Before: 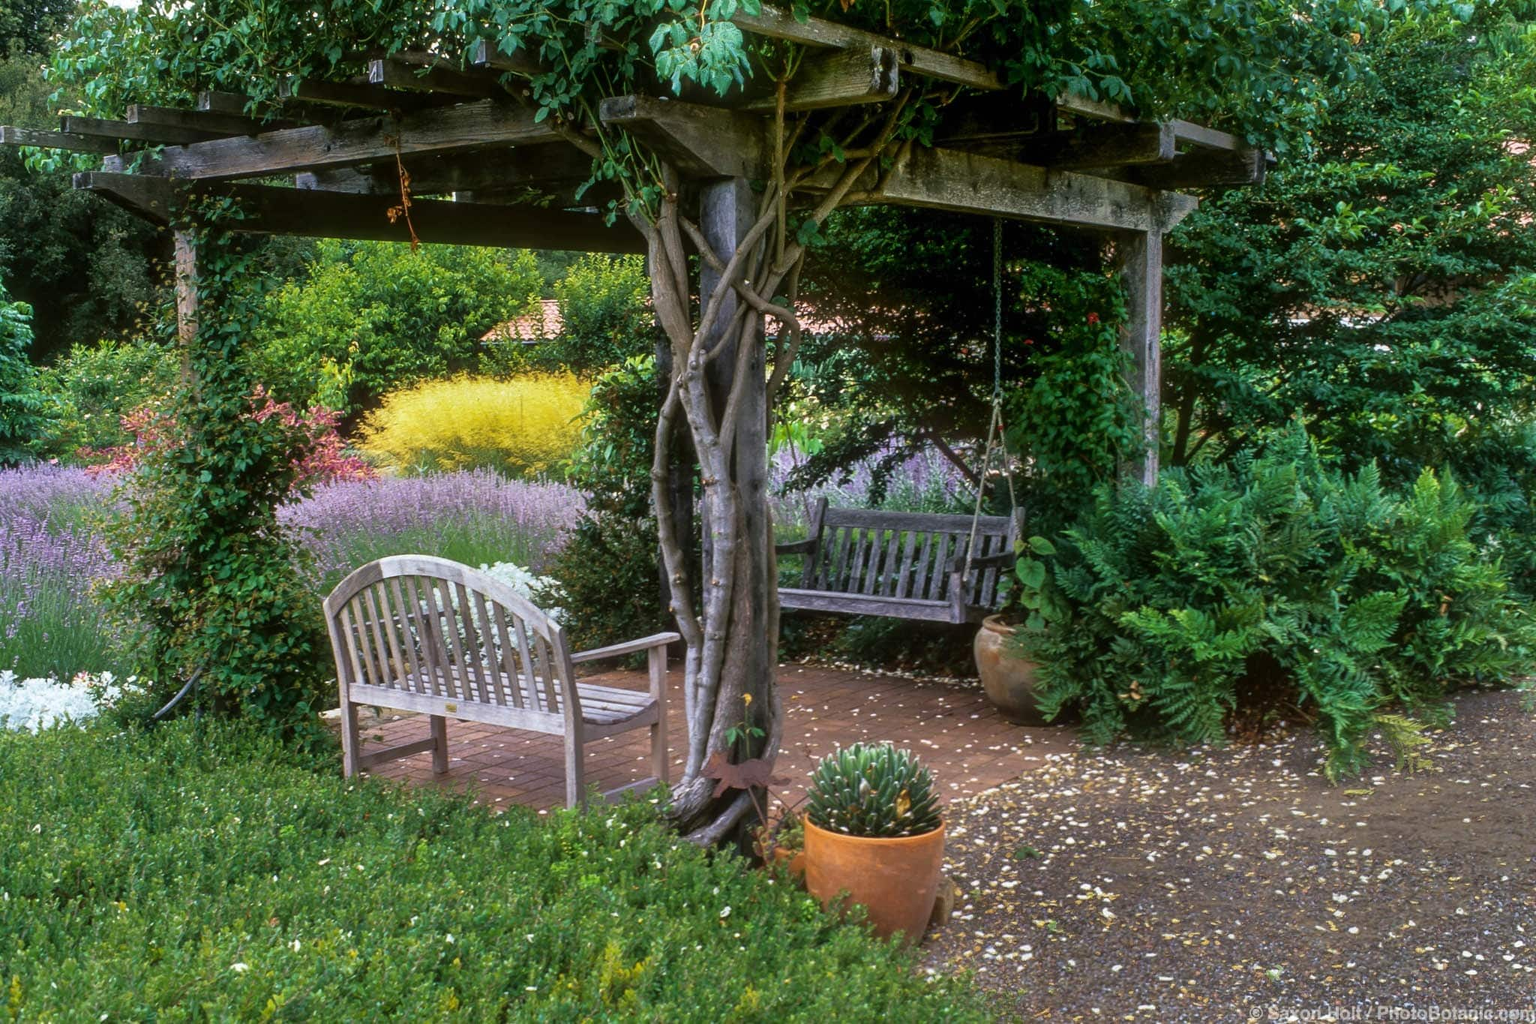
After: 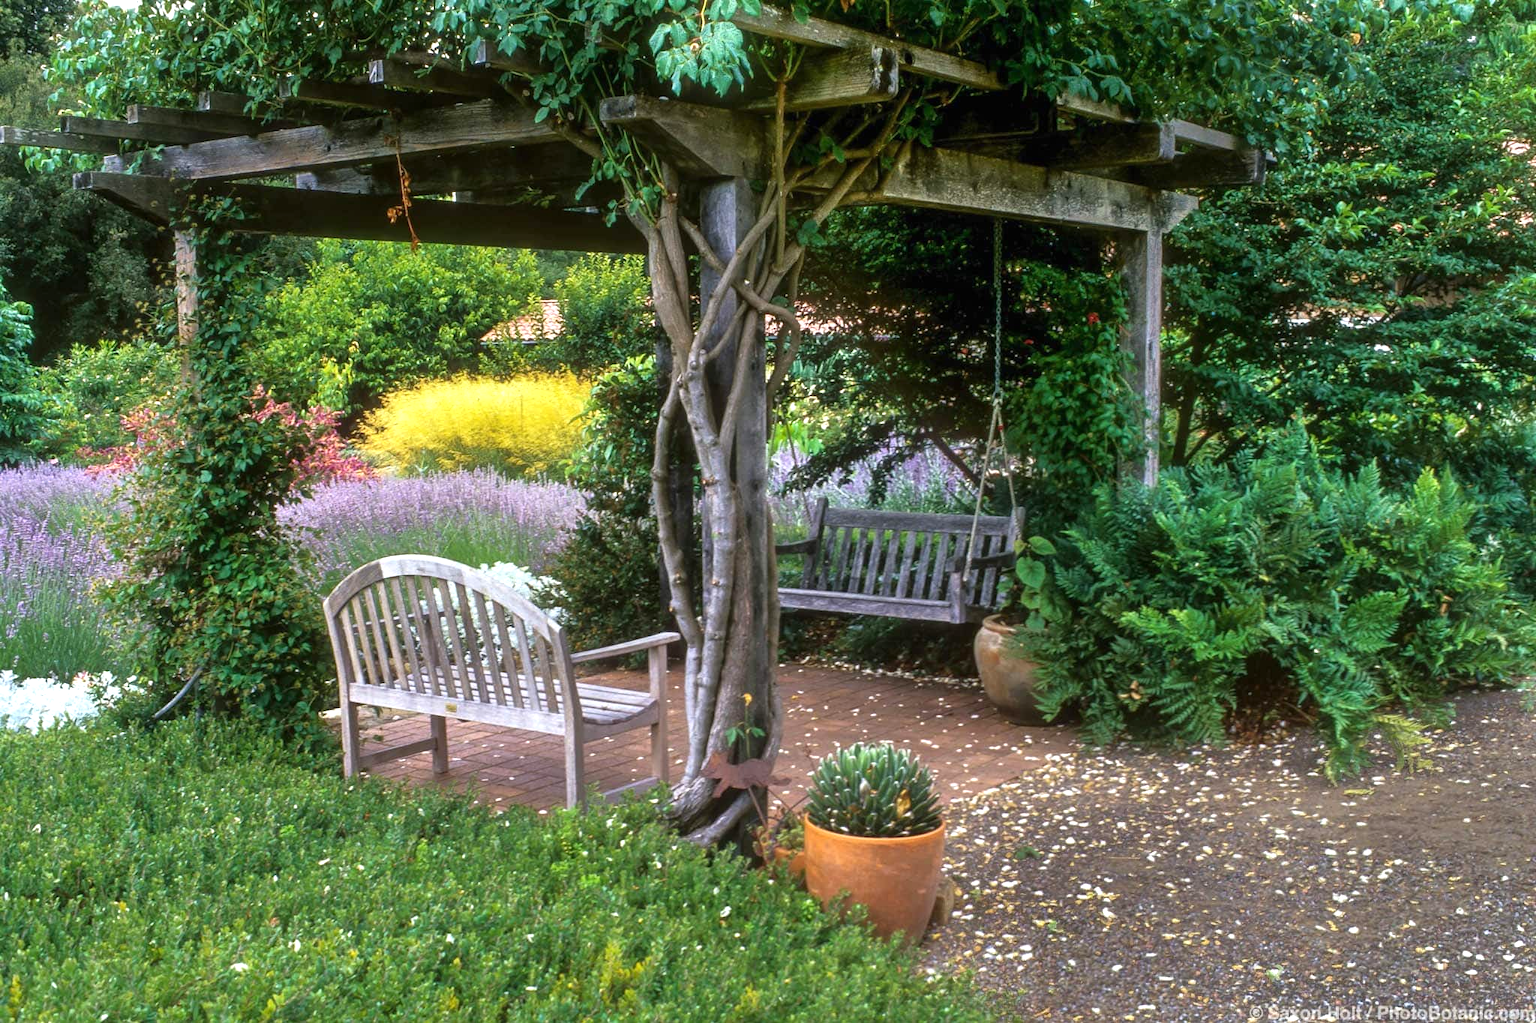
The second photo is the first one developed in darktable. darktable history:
tone equalizer: -8 EV 0.038 EV
exposure: black level correction 0, exposure 0.499 EV, compensate highlight preservation false
